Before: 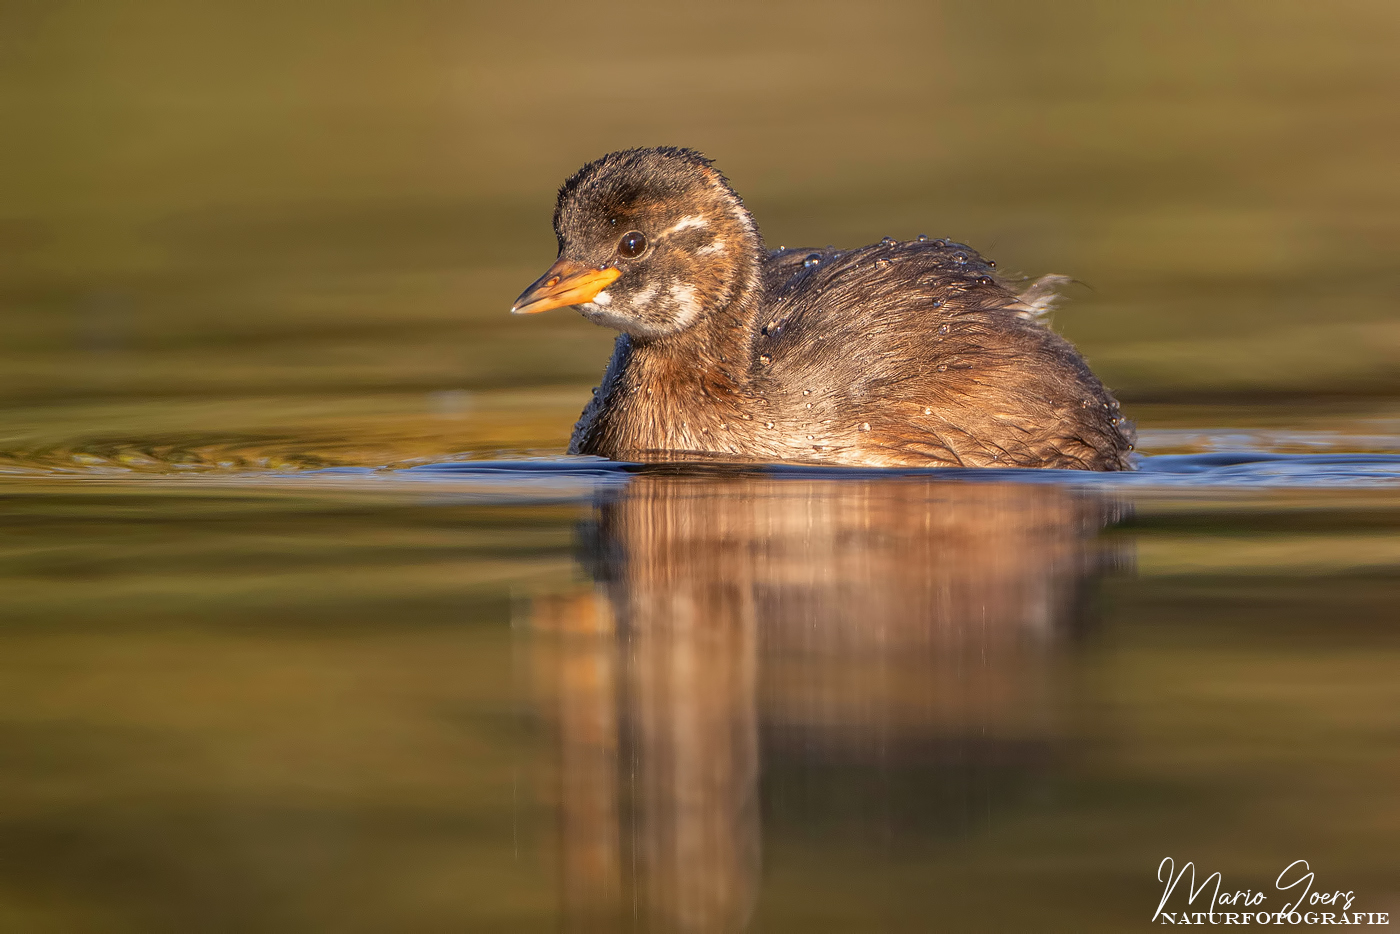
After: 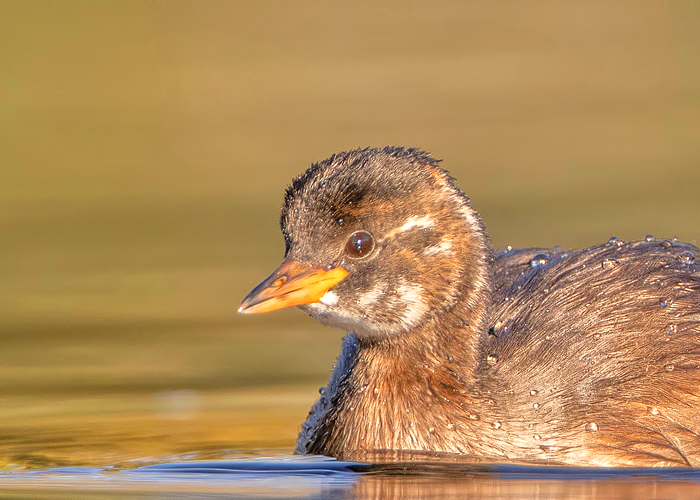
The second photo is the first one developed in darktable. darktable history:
crop: left 19.556%, right 30.401%, bottom 46.458%
tone equalizer: -7 EV 0.15 EV, -6 EV 0.6 EV, -5 EV 1.15 EV, -4 EV 1.33 EV, -3 EV 1.15 EV, -2 EV 0.6 EV, -1 EV 0.15 EV, mask exposure compensation -0.5 EV
